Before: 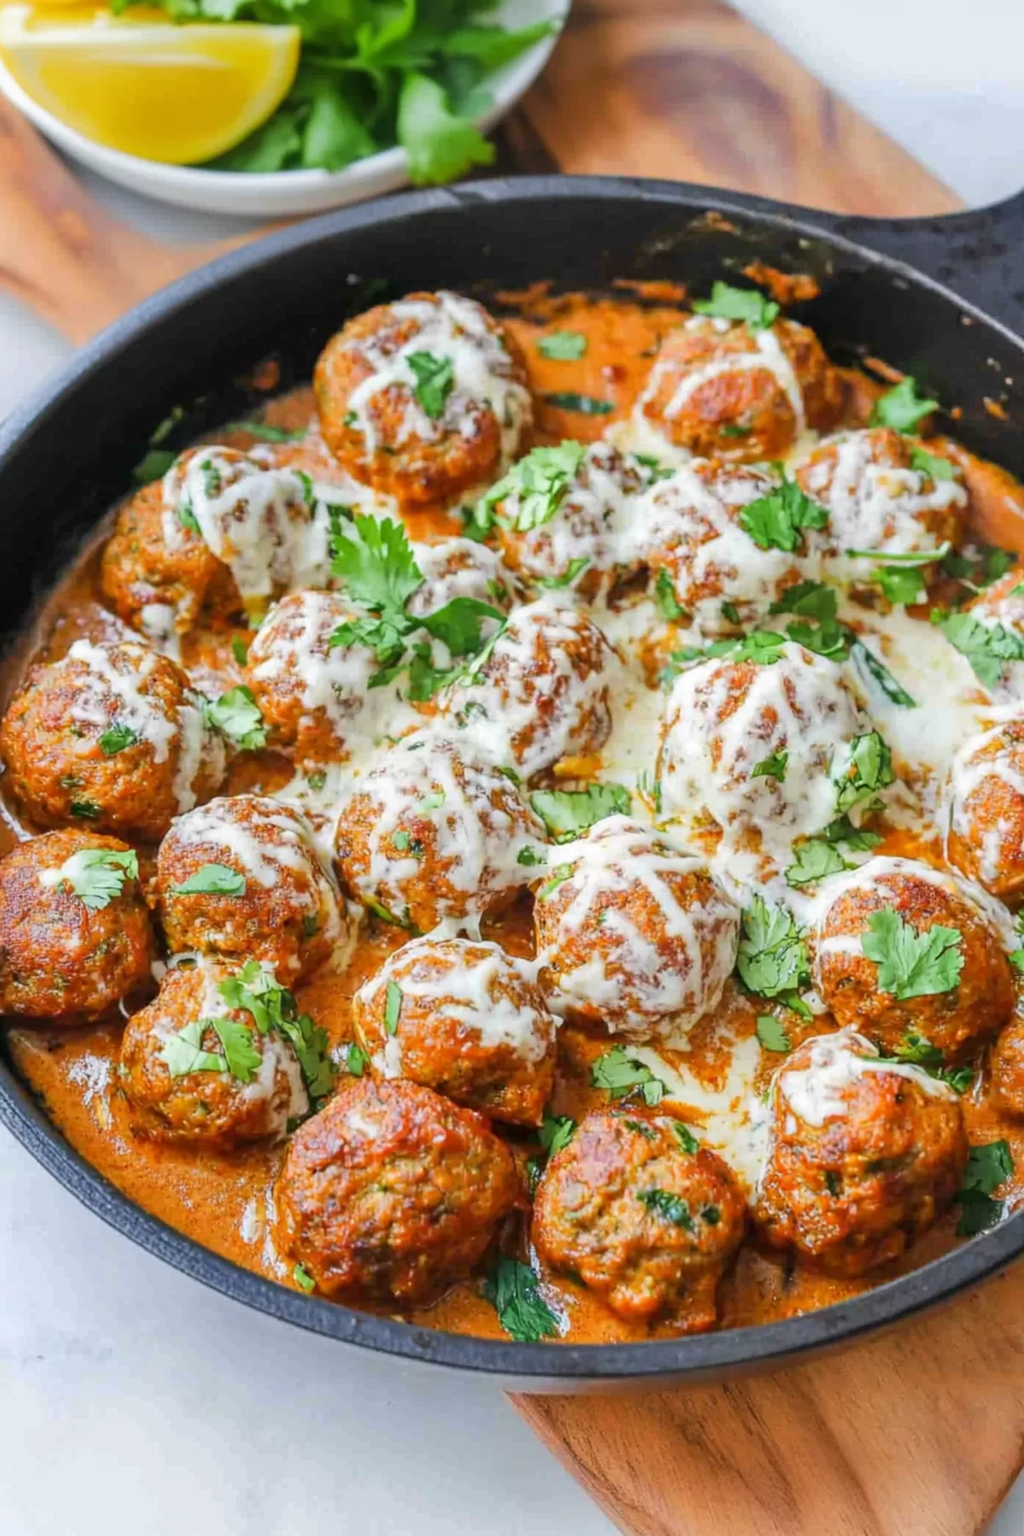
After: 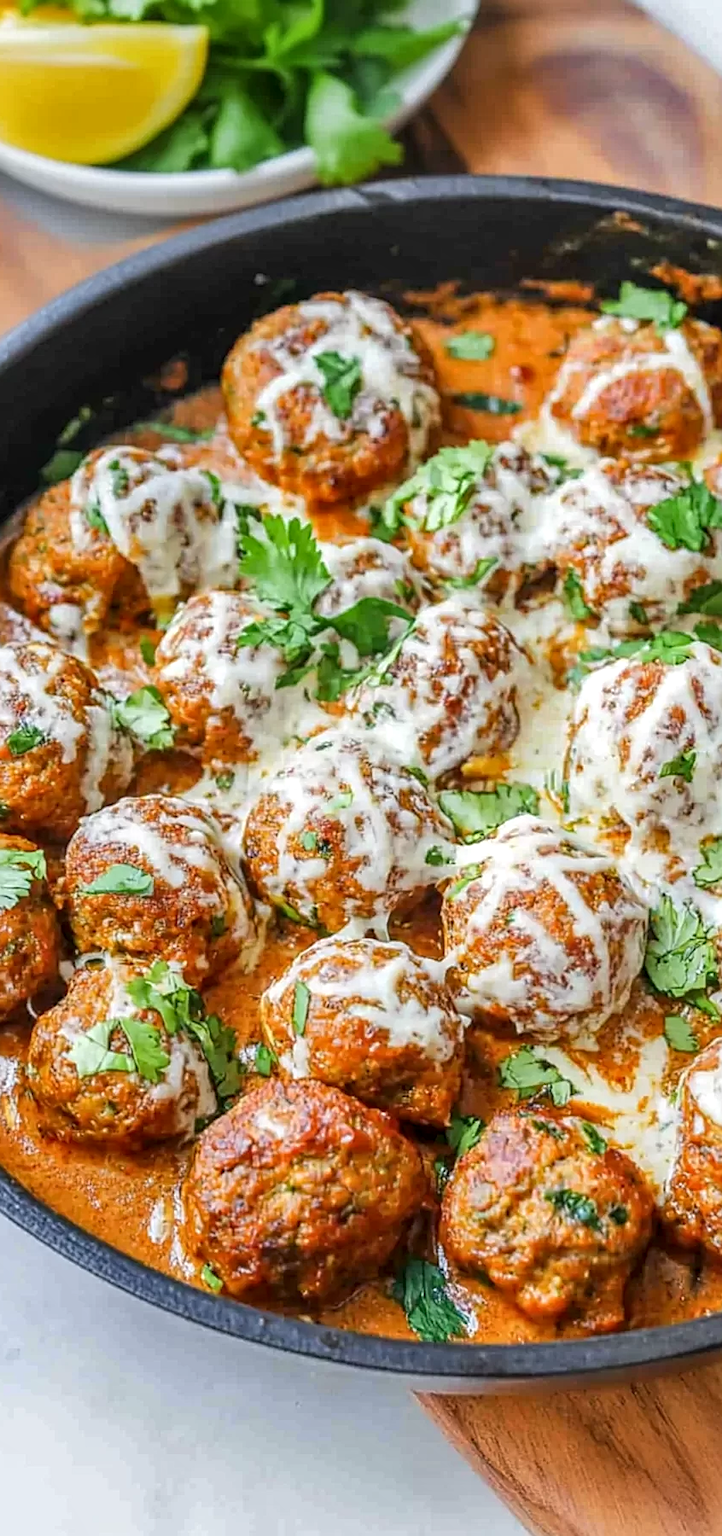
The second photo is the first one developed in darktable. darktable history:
crop and rotate: left 9.061%, right 20.297%
local contrast: on, module defaults
sharpen: on, module defaults
